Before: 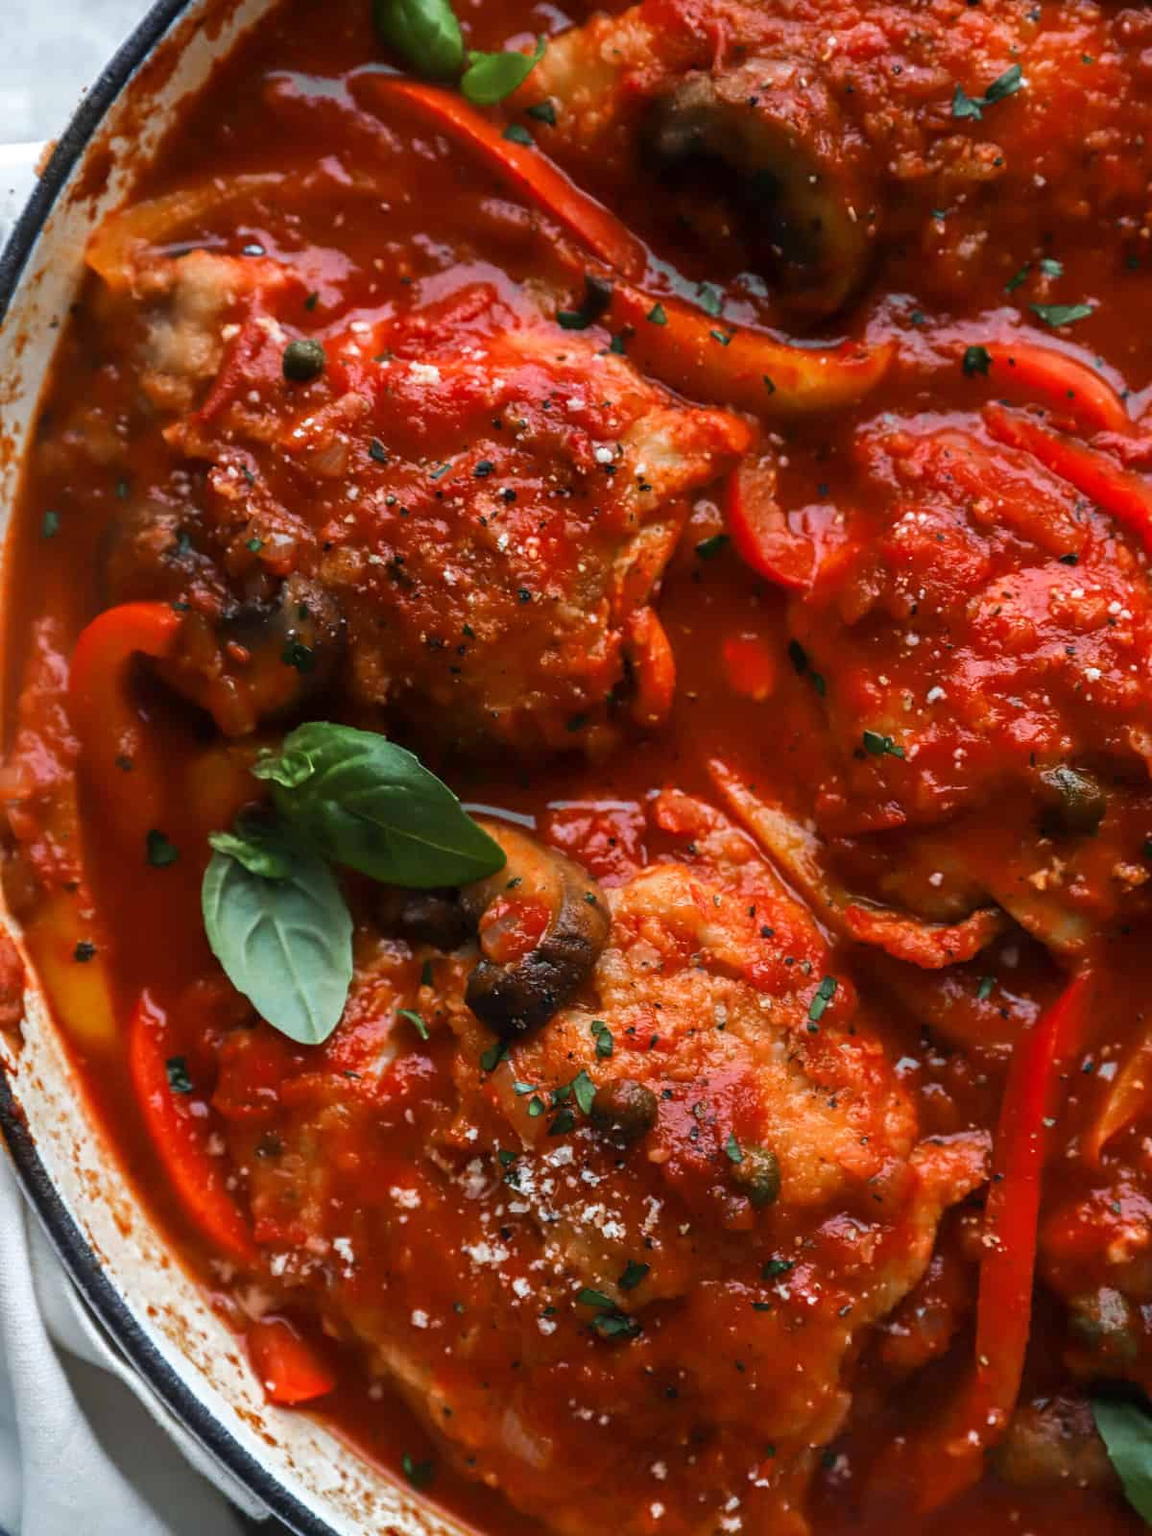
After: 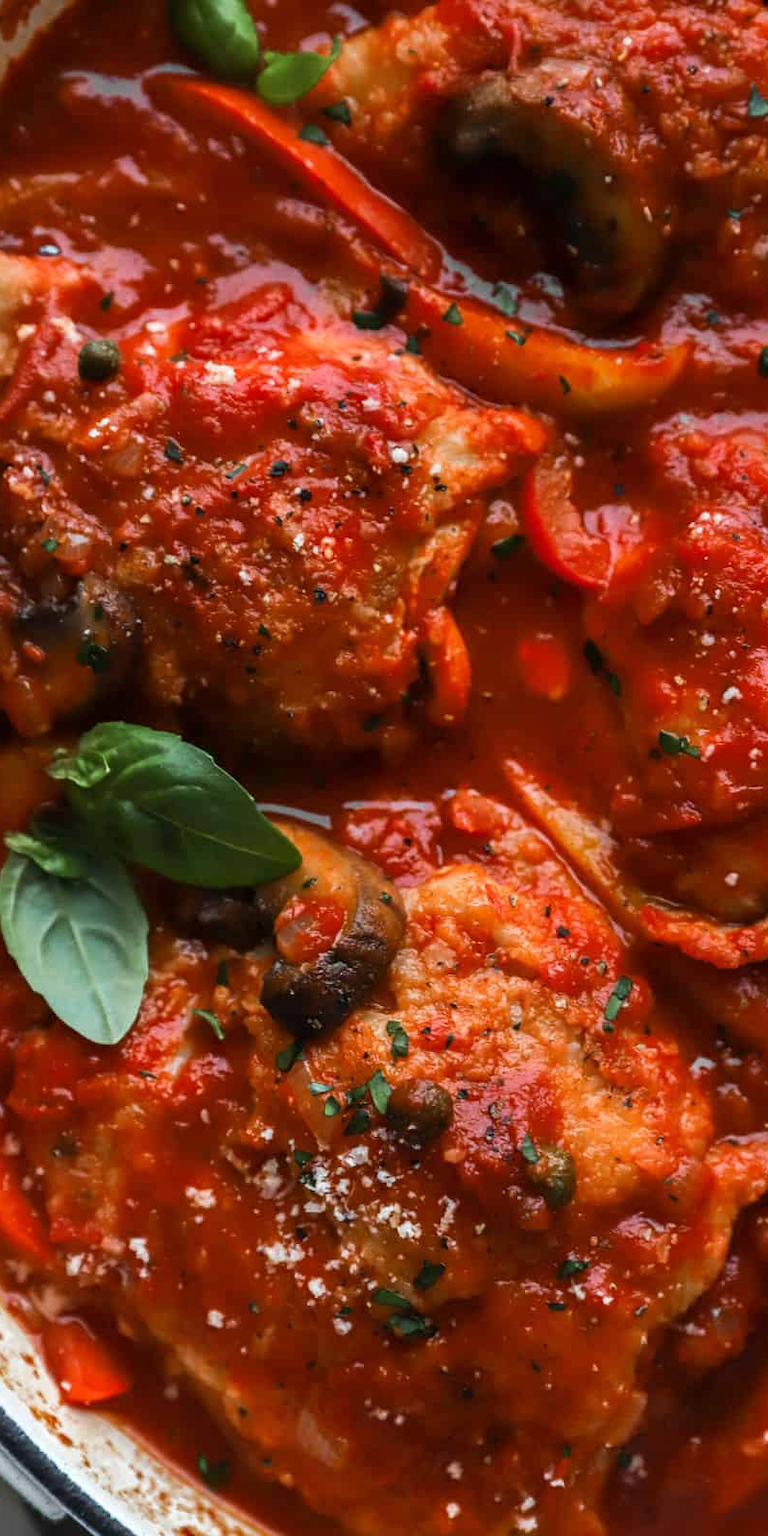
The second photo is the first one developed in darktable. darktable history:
crop and rotate: left 17.814%, right 15.459%
